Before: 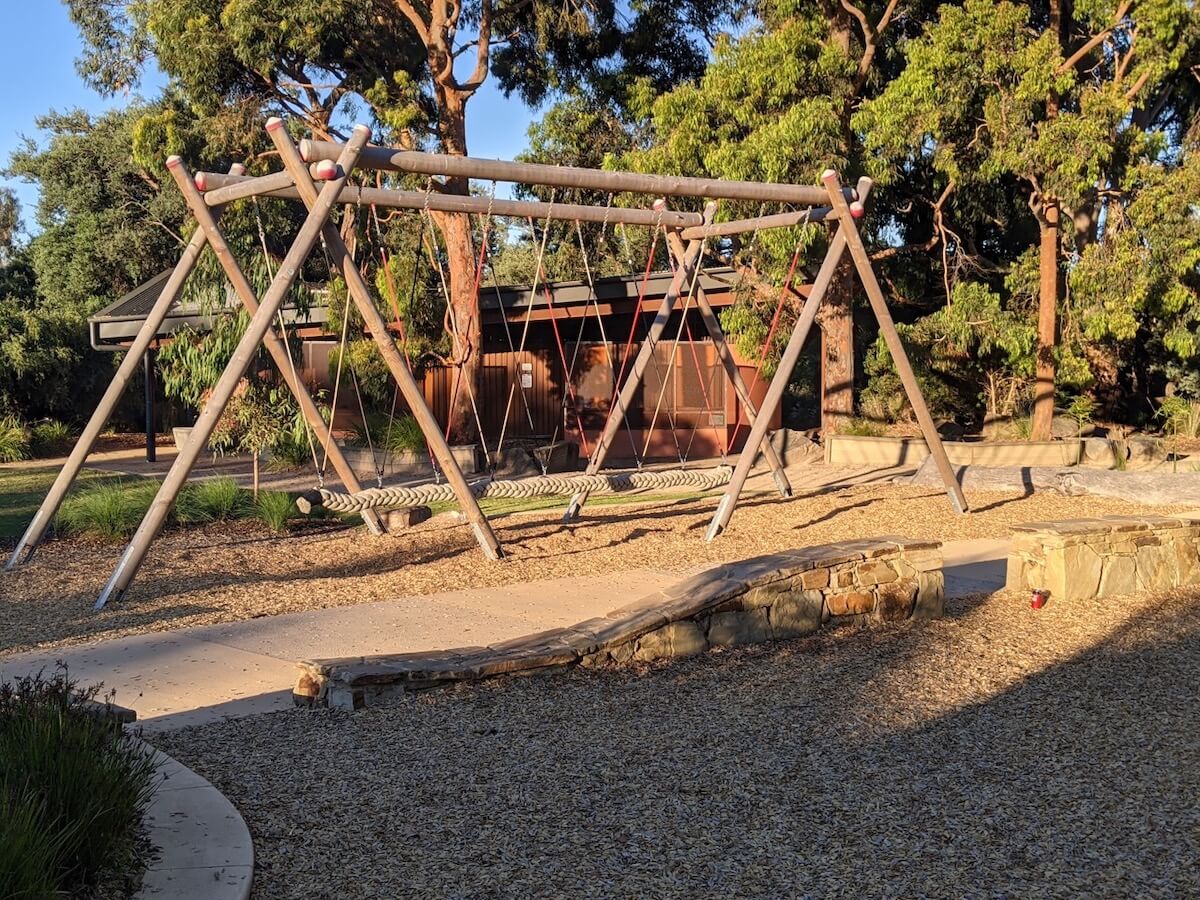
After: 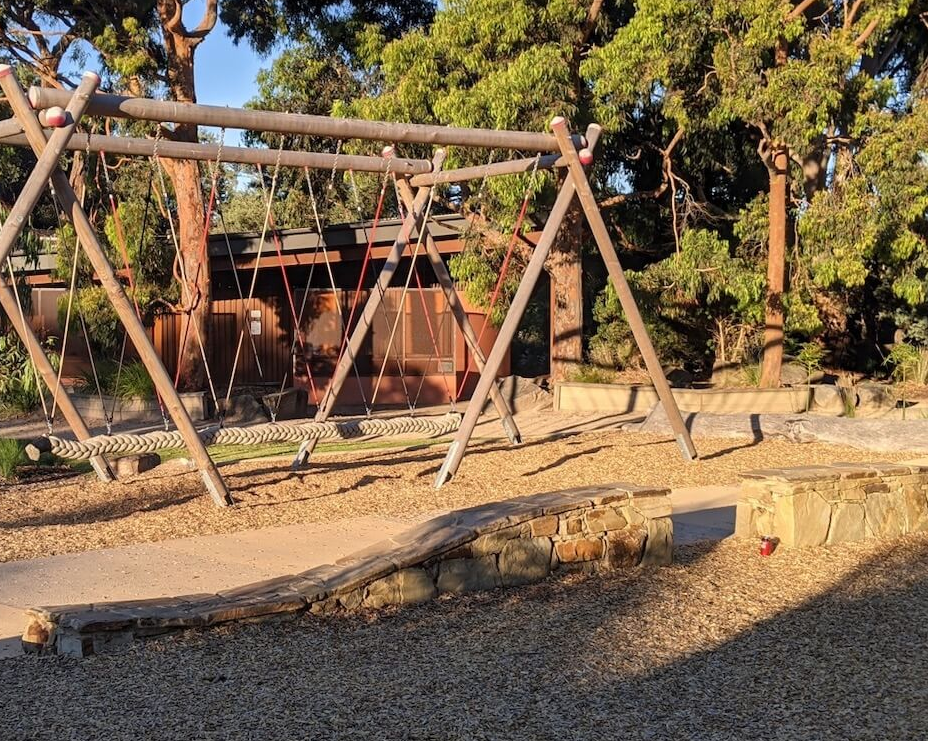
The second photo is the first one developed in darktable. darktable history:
crop: left 22.631%, top 5.903%, bottom 11.675%
